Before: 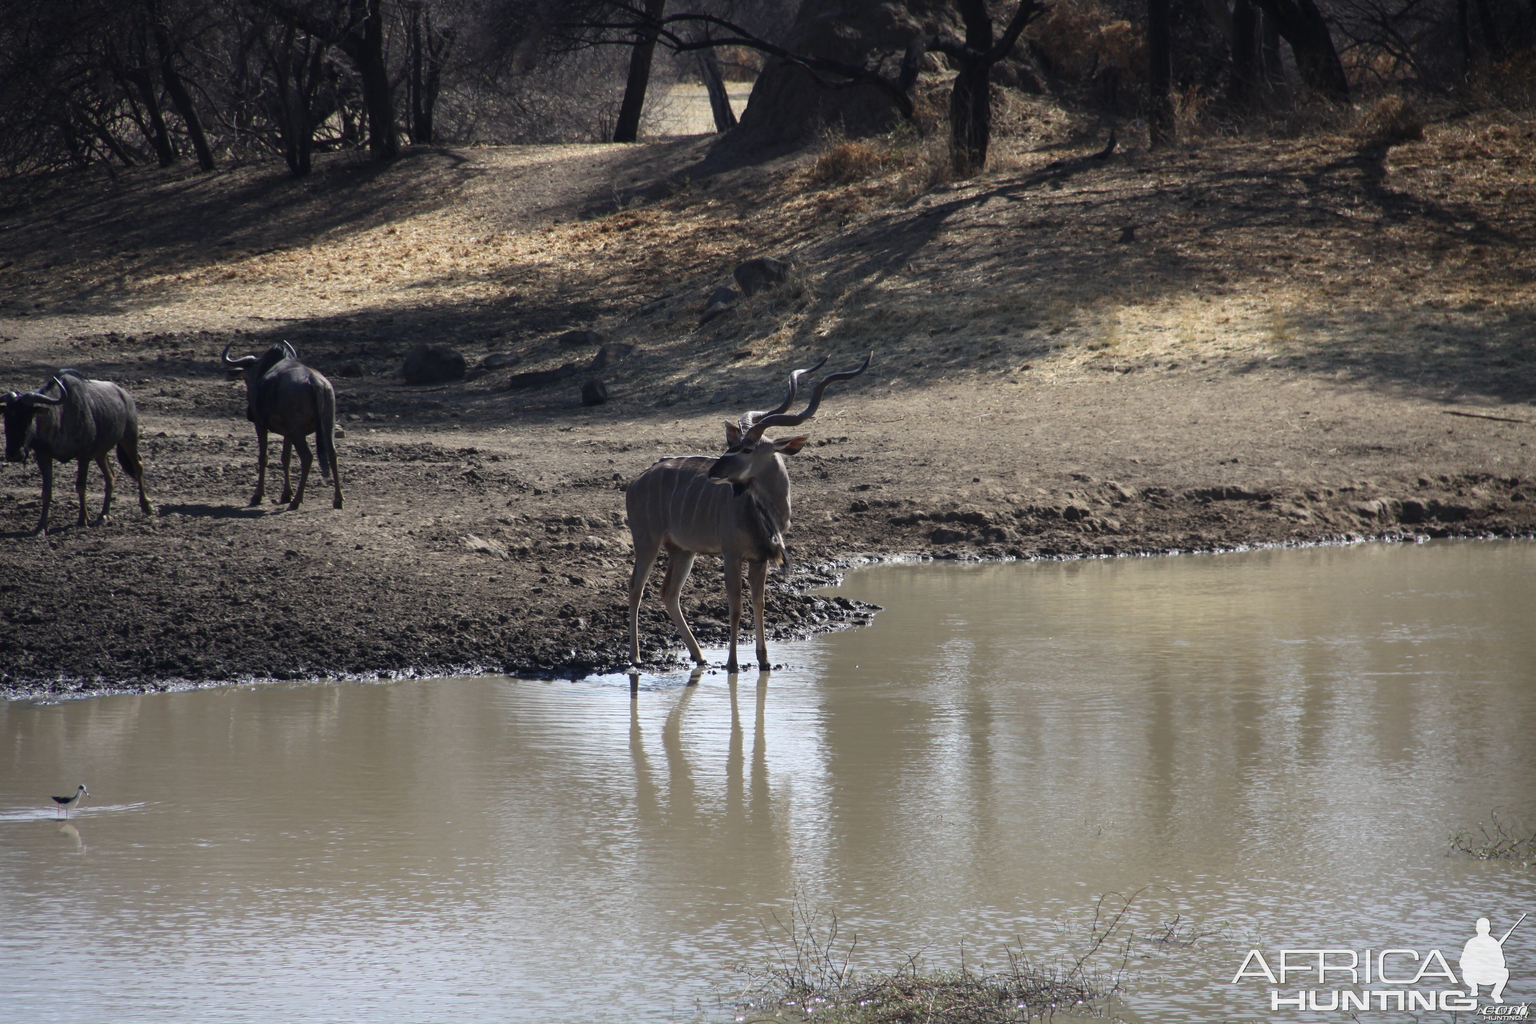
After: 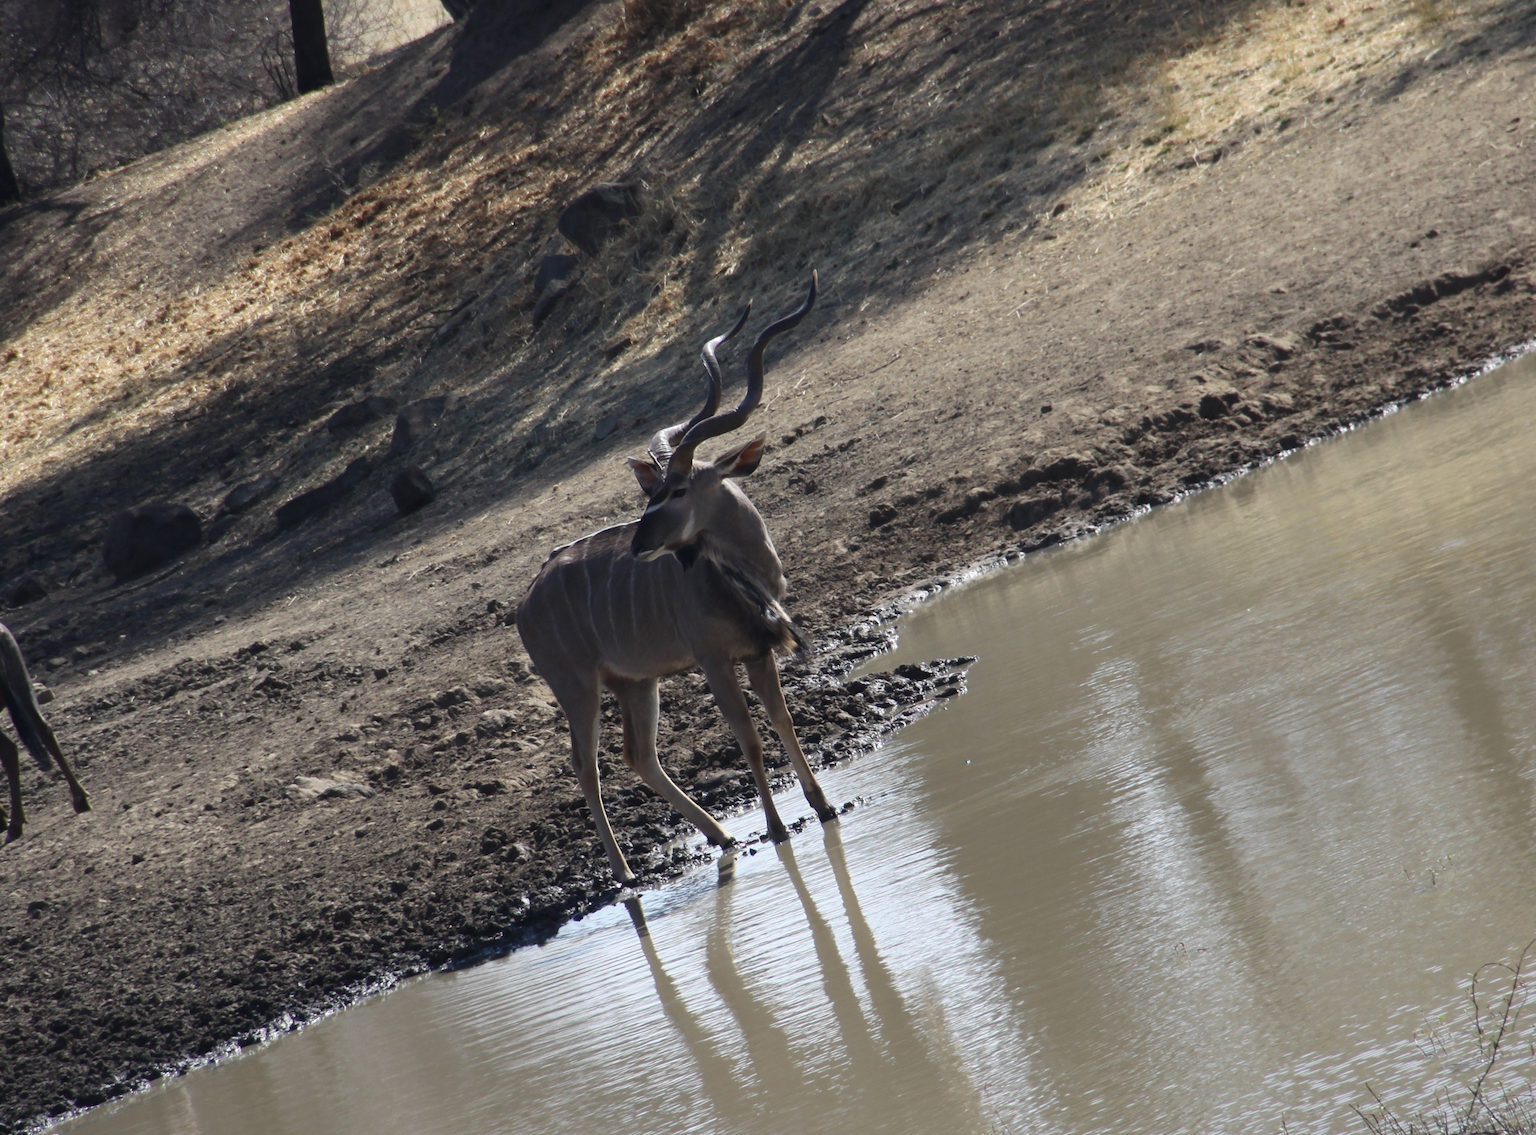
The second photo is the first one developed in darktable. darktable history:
crop and rotate: angle 20.13°, left 6.803%, right 4.087%, bottom 1.163%
